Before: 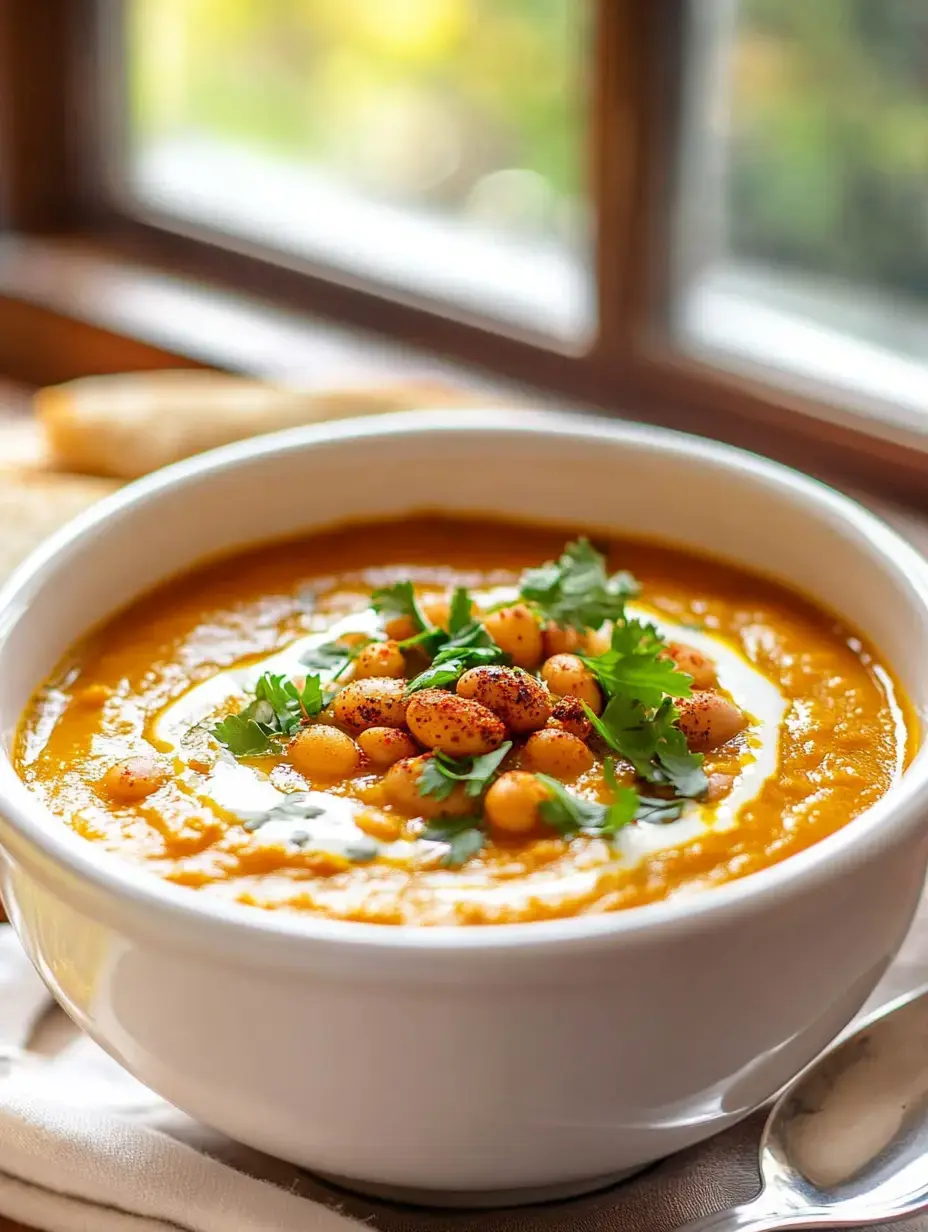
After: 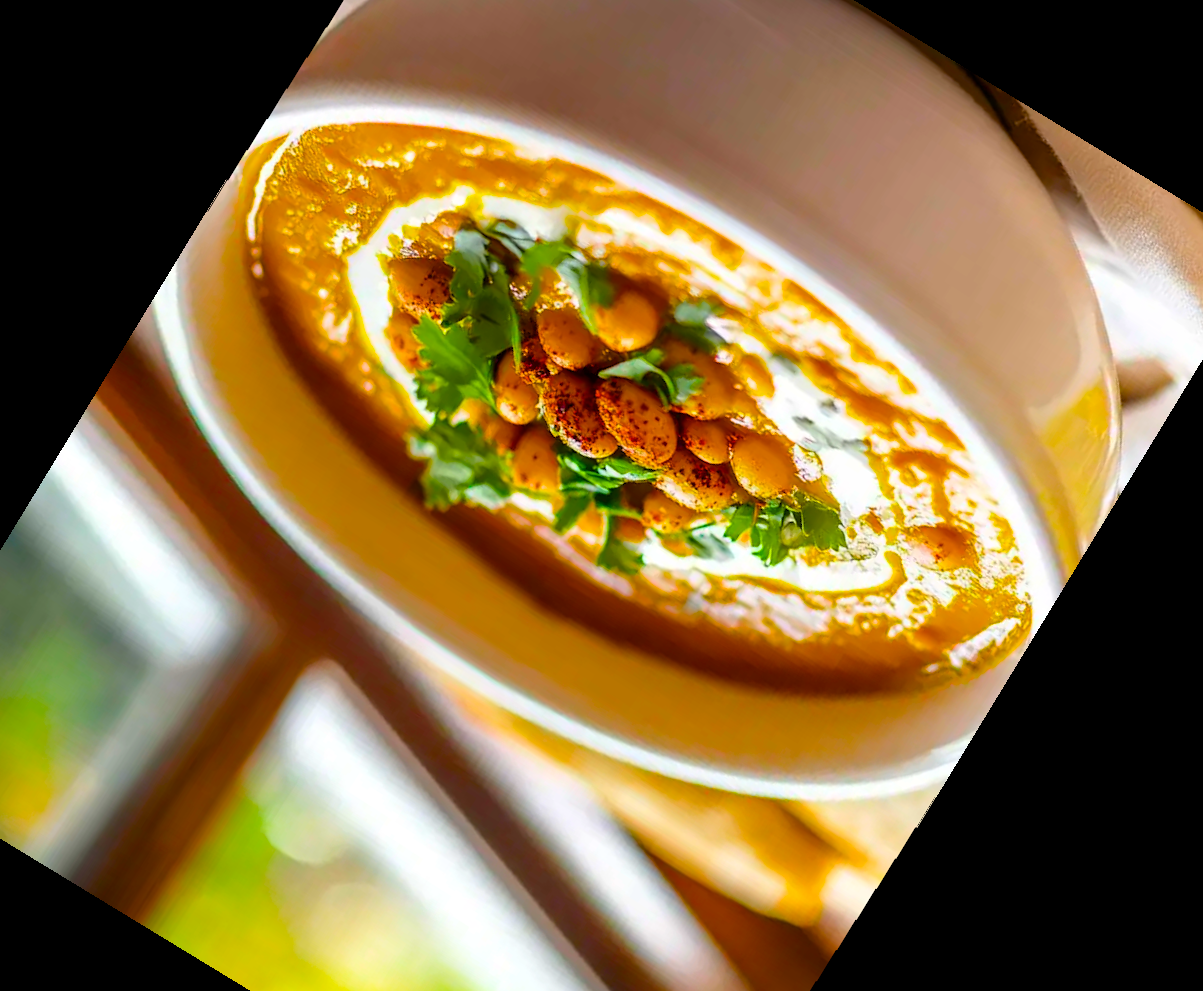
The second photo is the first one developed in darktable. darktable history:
crop and rotate: angle 148.68°, left 9.111%, top 15.603%, right 4.588%, bottom 17.041%
rotate and perspective: rotation 1.57°, crop left 0.018, crop right 0.982, crop top 0.039, crop bottom 0.961
color balance rgb: perceptual saturation grading › global saturation 100%
